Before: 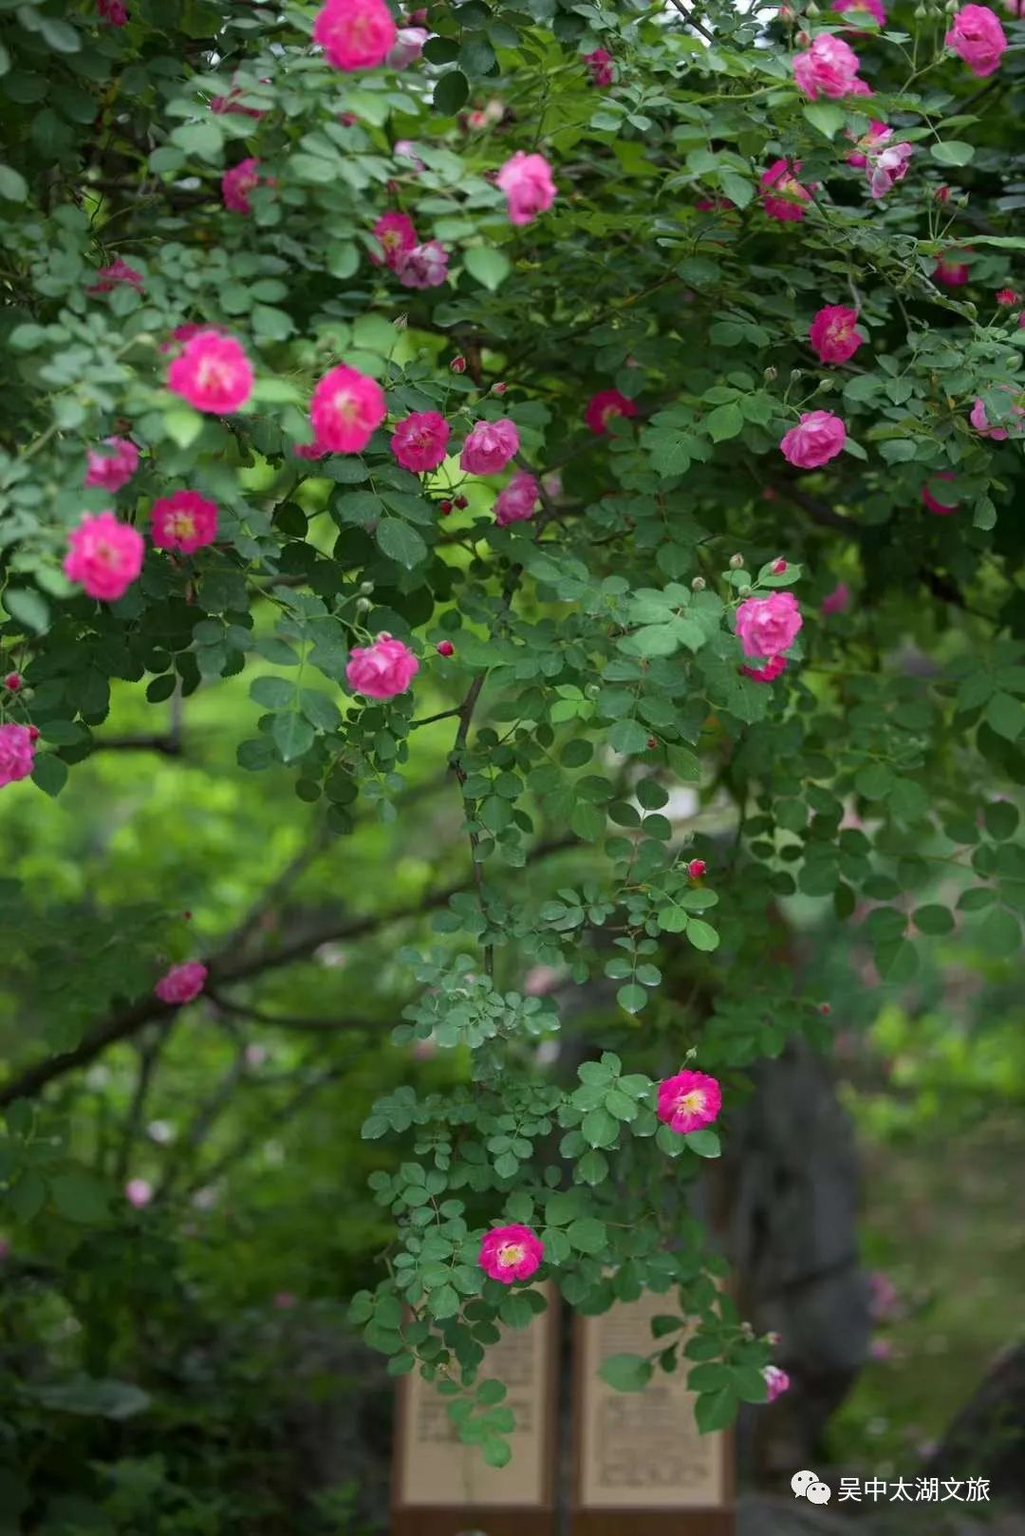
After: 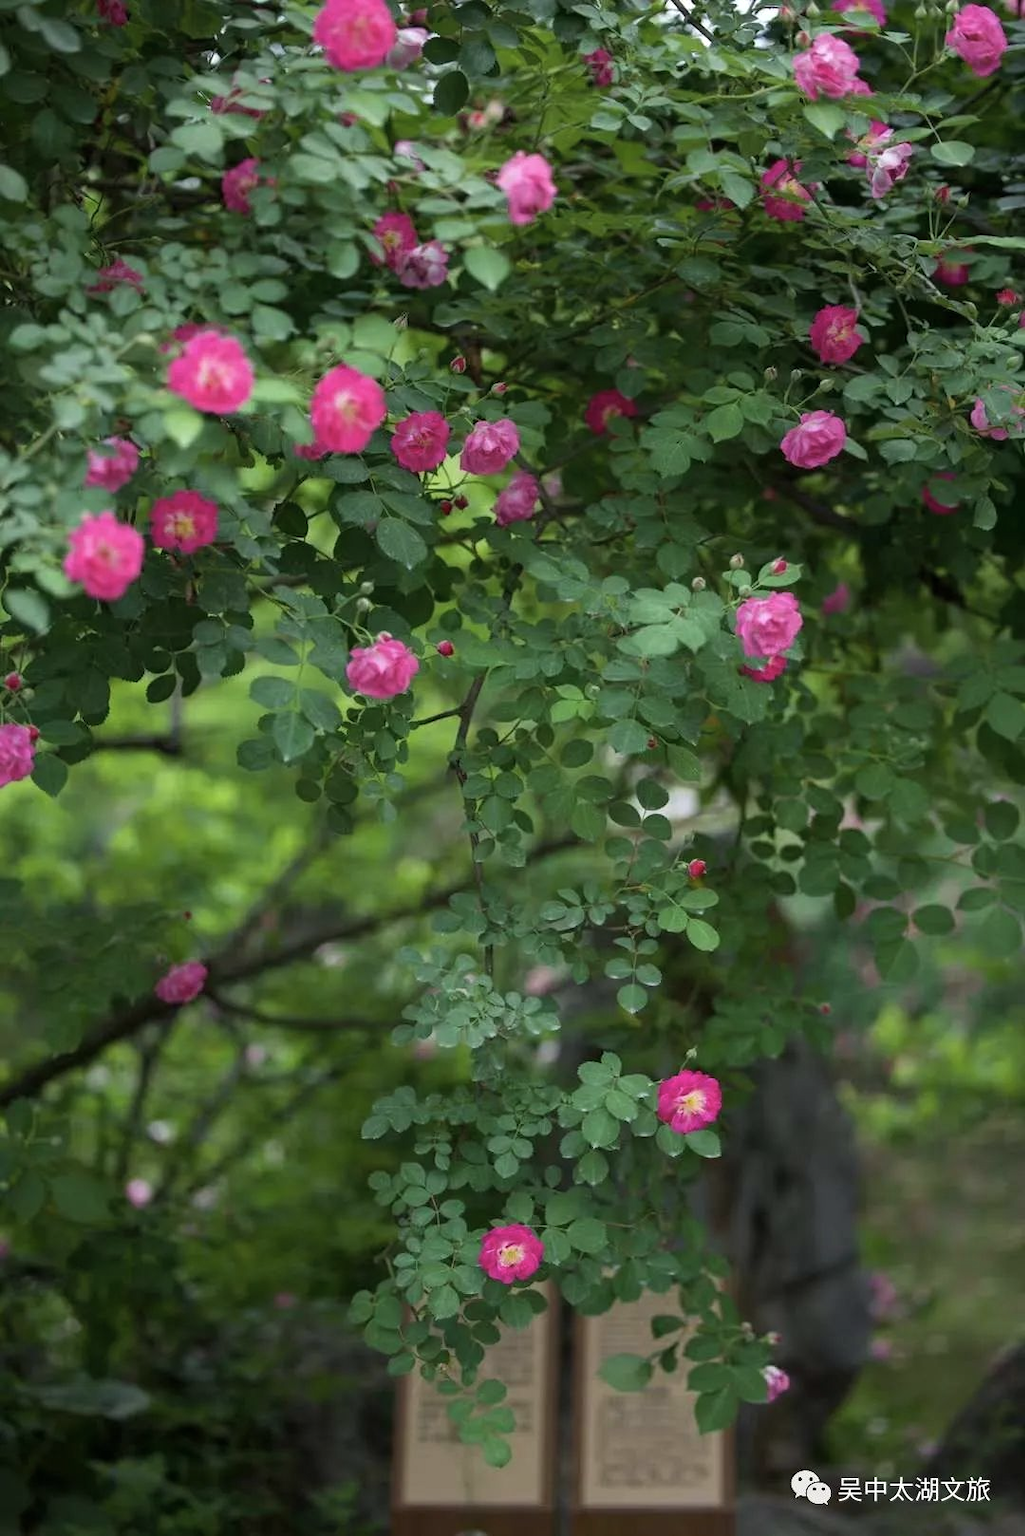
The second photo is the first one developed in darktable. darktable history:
contrast brightness saturation: saturation -0.17
color balance rgb: perceptual saturation grading › global saturation 3.7%, global vibrance 5.56%, contrast 3.24%
